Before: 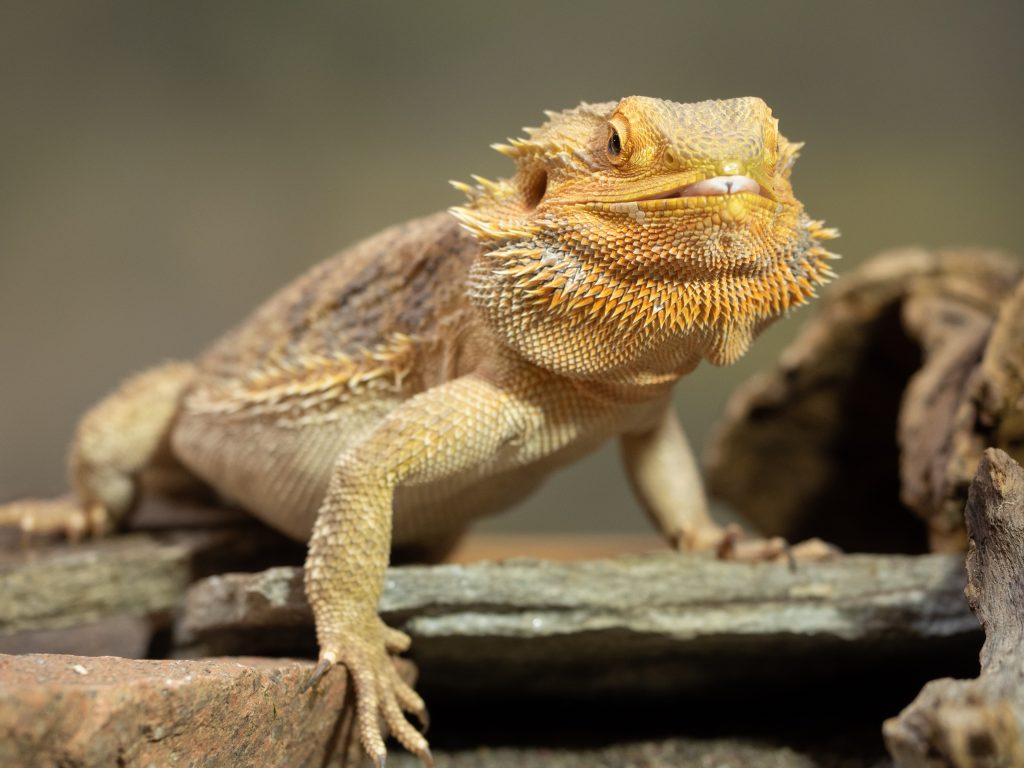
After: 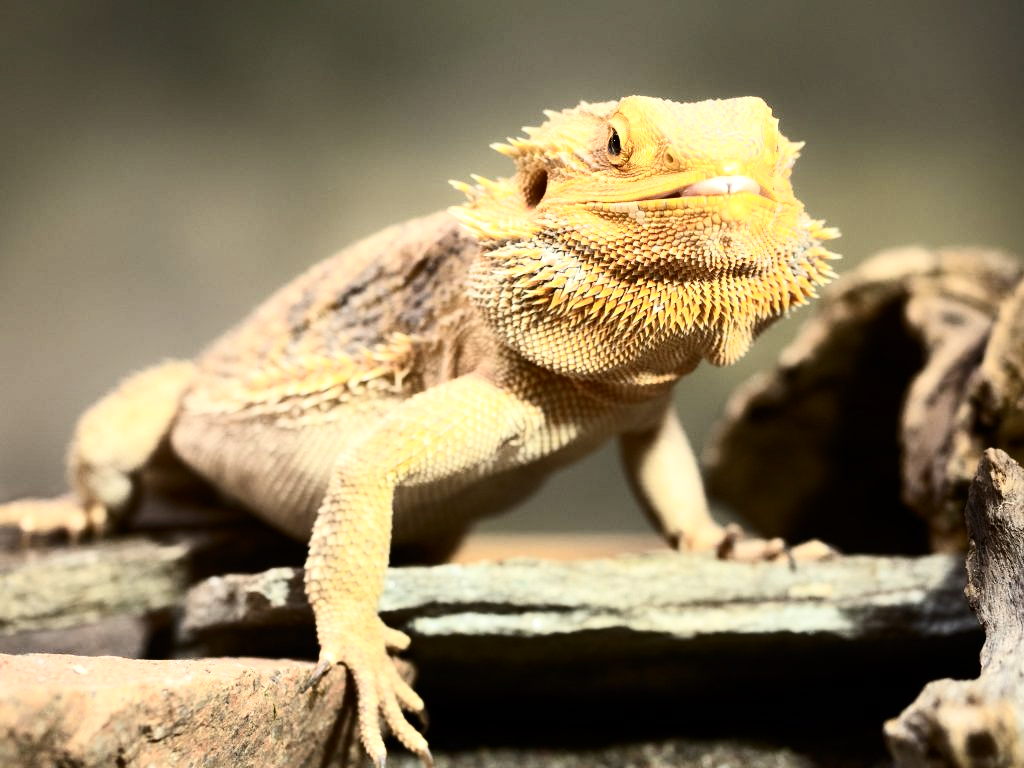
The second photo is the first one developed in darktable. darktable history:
contrast brightness saturation: contrast 0.39, brightness 0.101
tone equalizer: -8 EV -0.745 EV, -7 EV -0.736 EV, -6 EV -0.567 EV, -5 EV -0.372 EV, -3 EV 0.397 EV, -2 EV 0.6 EV, -1 EV 0.689 EV, +0 EV 0.74 EV, smoothing diameter 2.11%, edges refinement/feathering 19.03, mask exposure compensation -1.57 EV, filter diffusion 5
